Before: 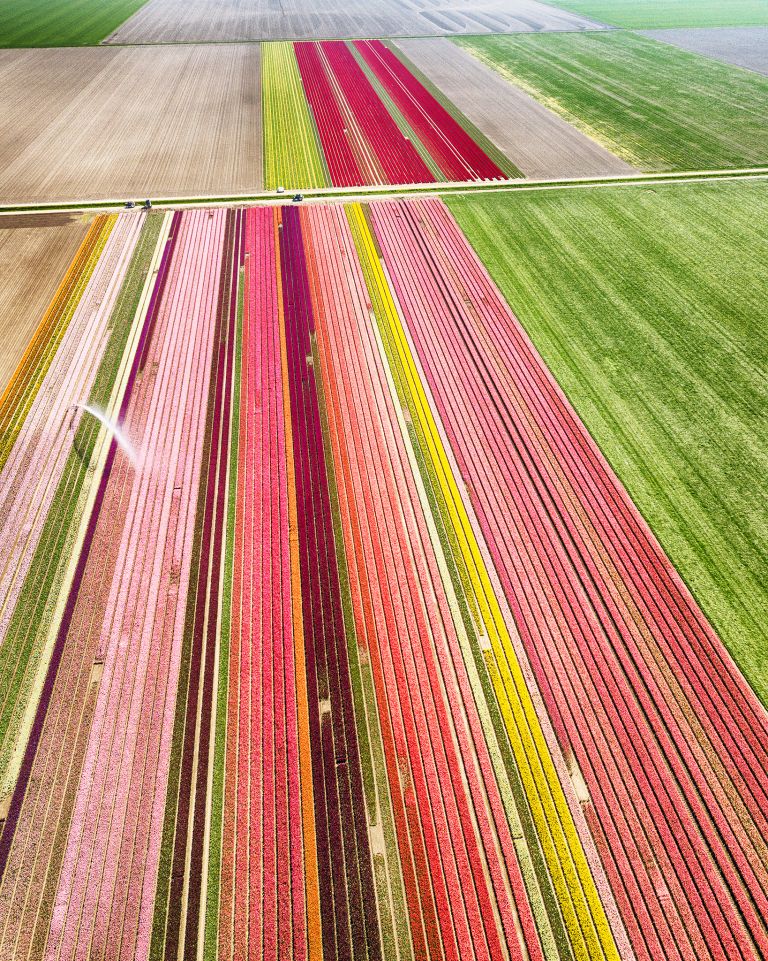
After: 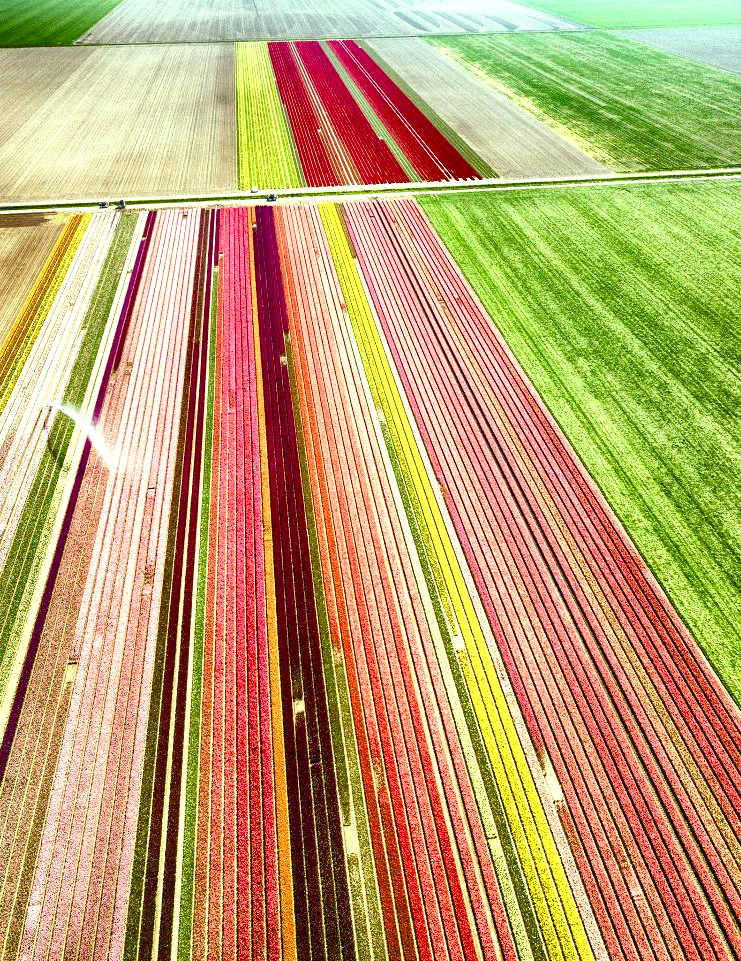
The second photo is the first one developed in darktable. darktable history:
crop and rotate: left 3.497%
color balance rgb: shadows lift › luminance -9.057%, power › hue 61.38°, highlights gain › luminance 15.441%, highlights gain › chroma 6.941%, highlights gain › hue 125.12°, linear chroma grading › global chroma 15.567%, perceptual saturation grading › global saturation 0.412%, perceptual saturation grading › highlights -14.638%, perceptual saturation grading › shadows 25.981%, global vibrance 9.282%, contrast 15.42%, saturation formula JzAzBz (2021)
